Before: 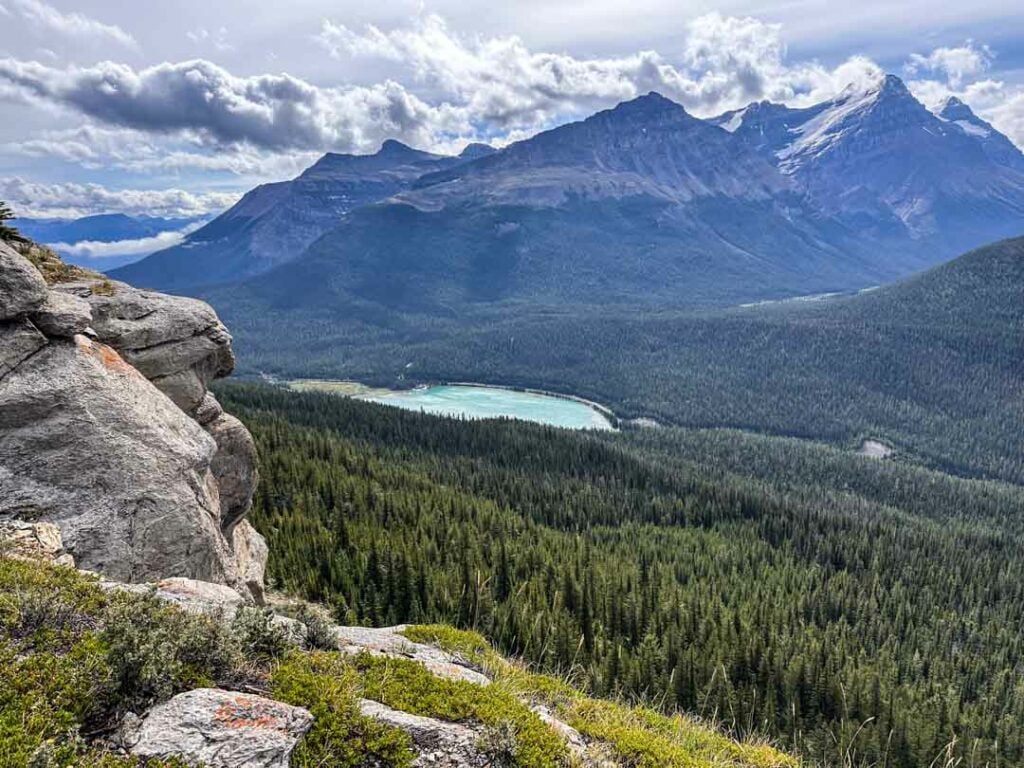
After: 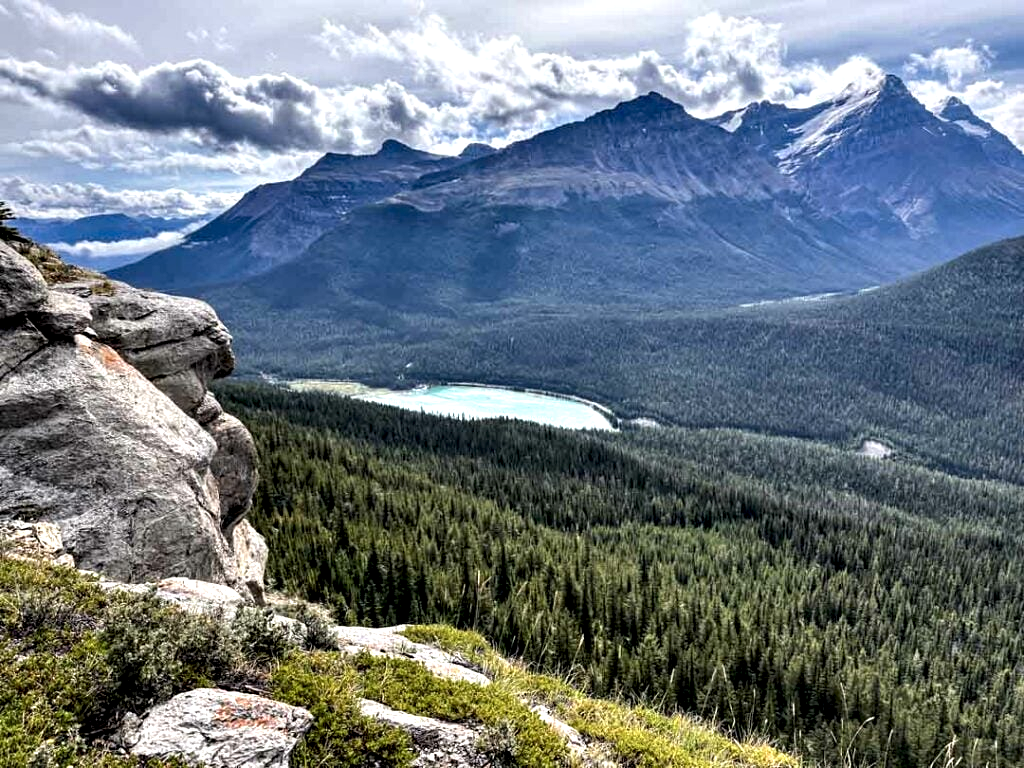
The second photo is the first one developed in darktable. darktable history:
contrast equalizer: octaves 7, y [[0.609, 0.611, 0.615, 0.613, 0.607, 0.603], [0.504, 0.498, 0.496, 0.499, 0.506, 0.516], [0 ×6], [0 ×6], [0 ×6]]
